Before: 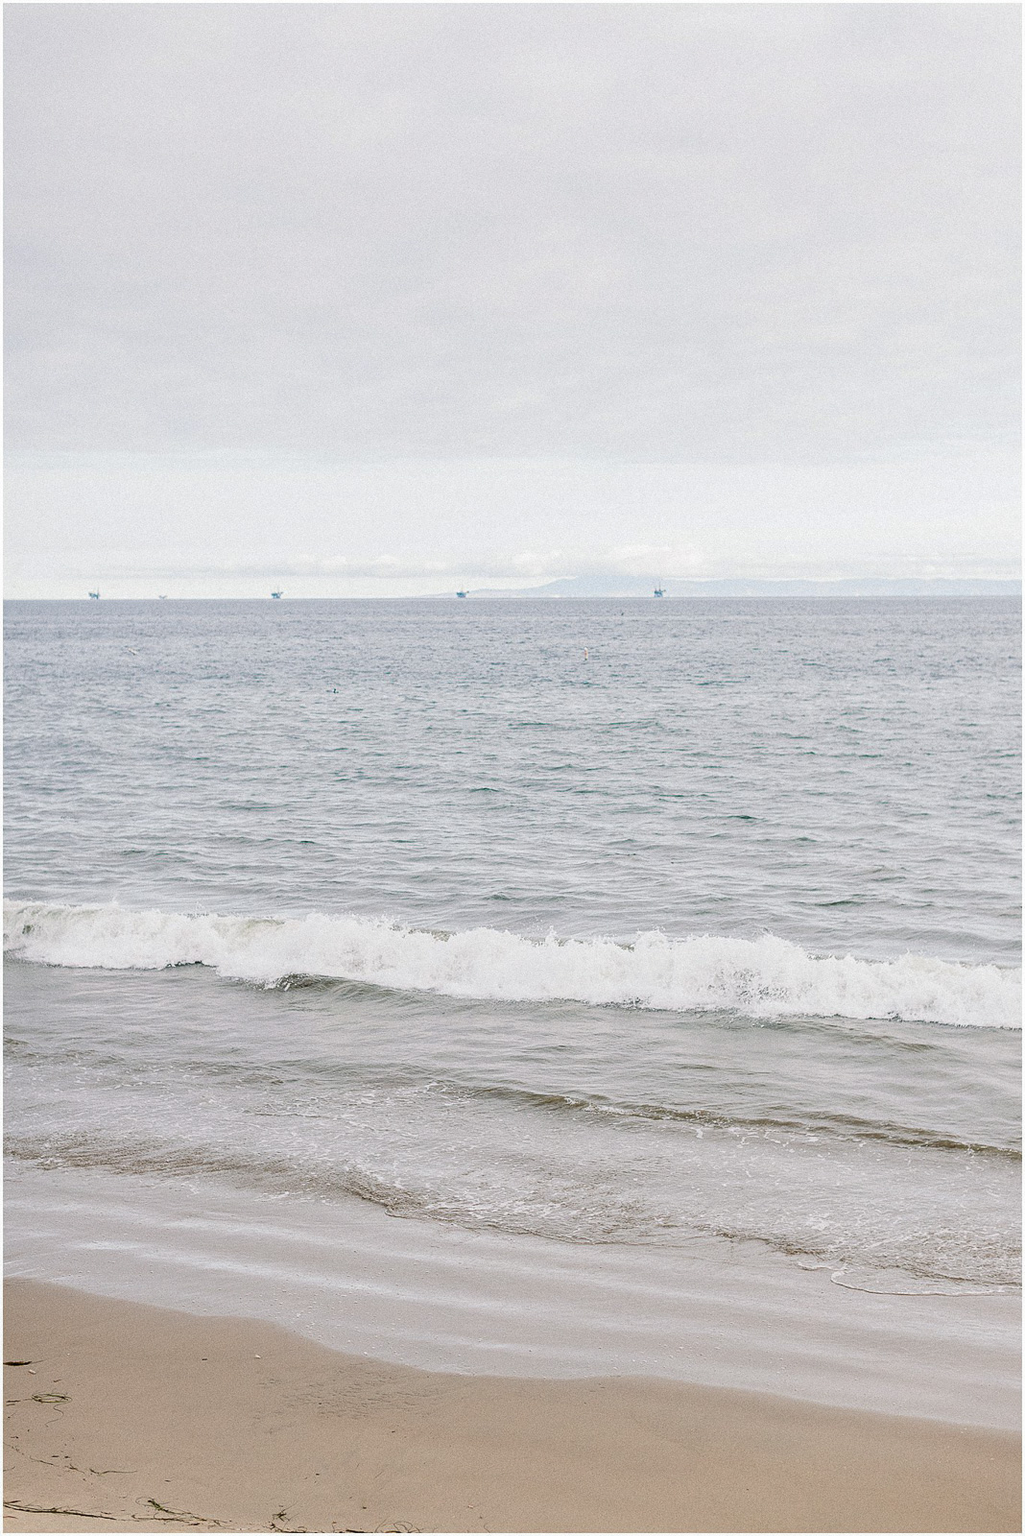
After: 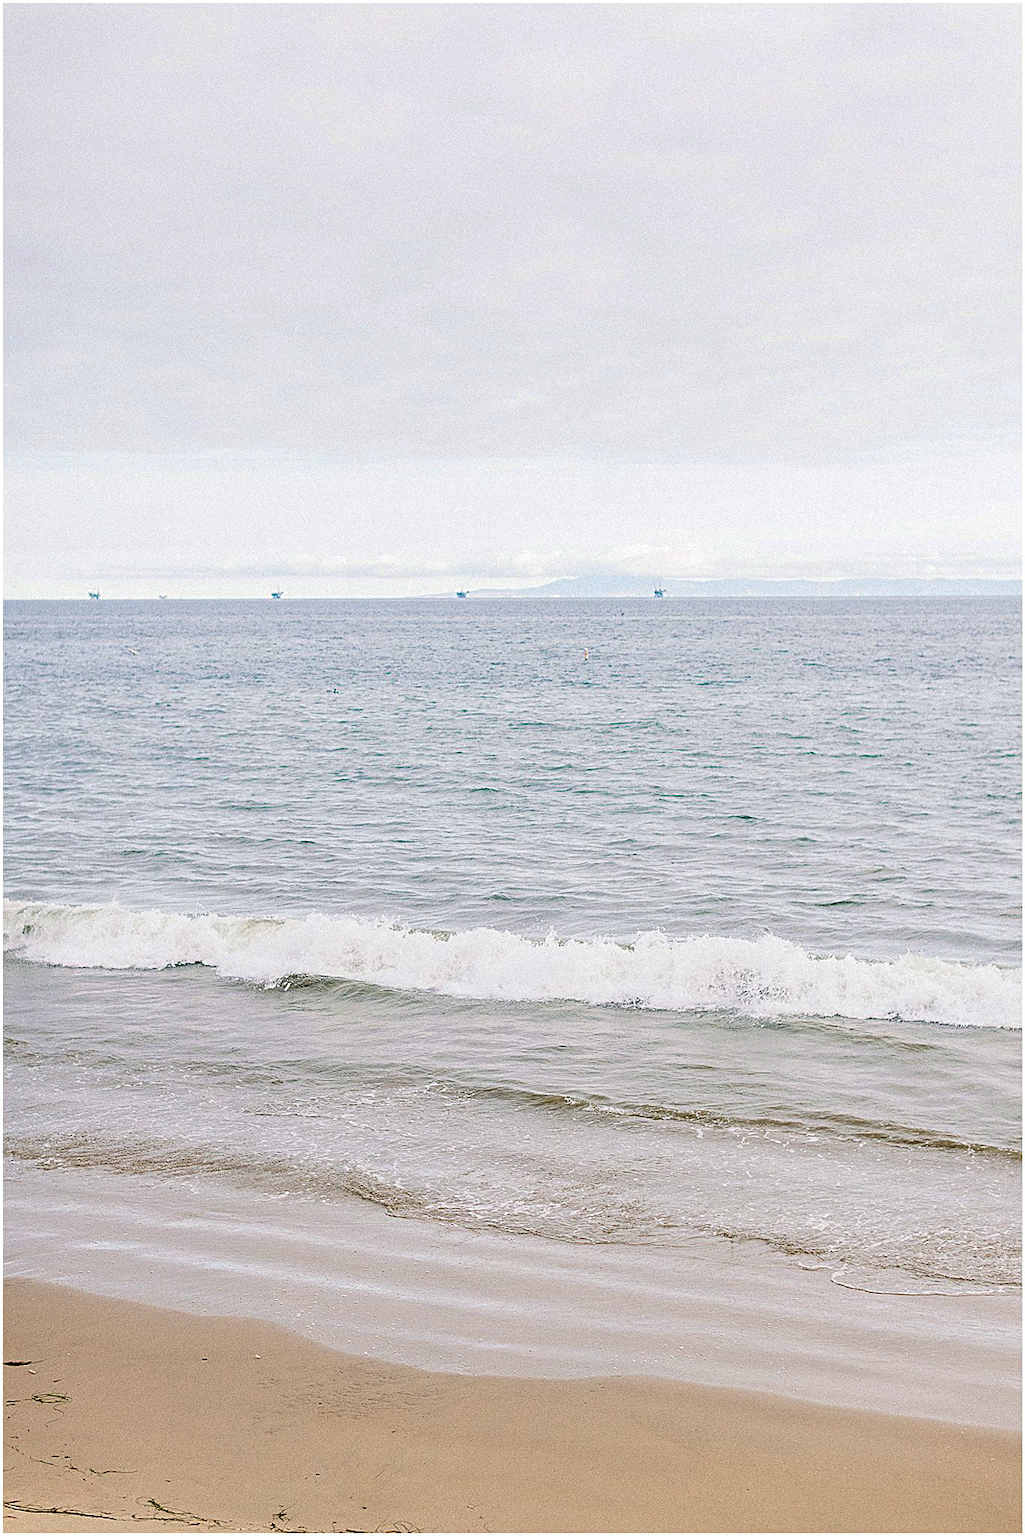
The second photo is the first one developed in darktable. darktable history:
velvia: strength 44.36%
sharpen: on, module defaults
exposure: black level correction -0.001, exposure 0.08 EV, compensate highlight preservation false
